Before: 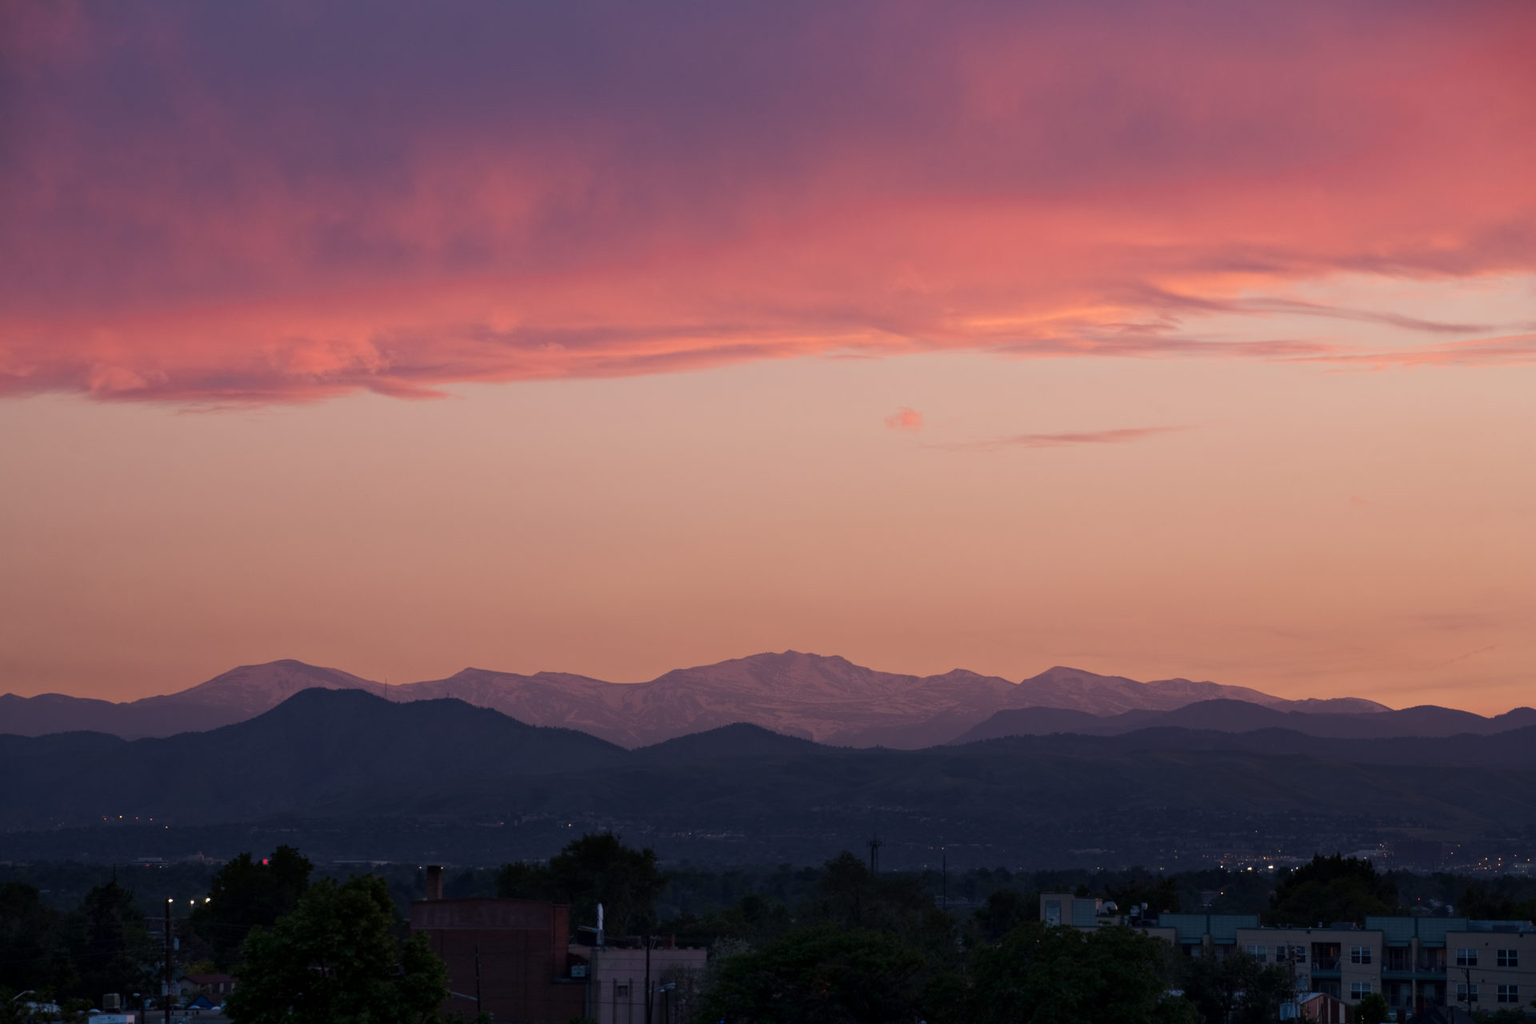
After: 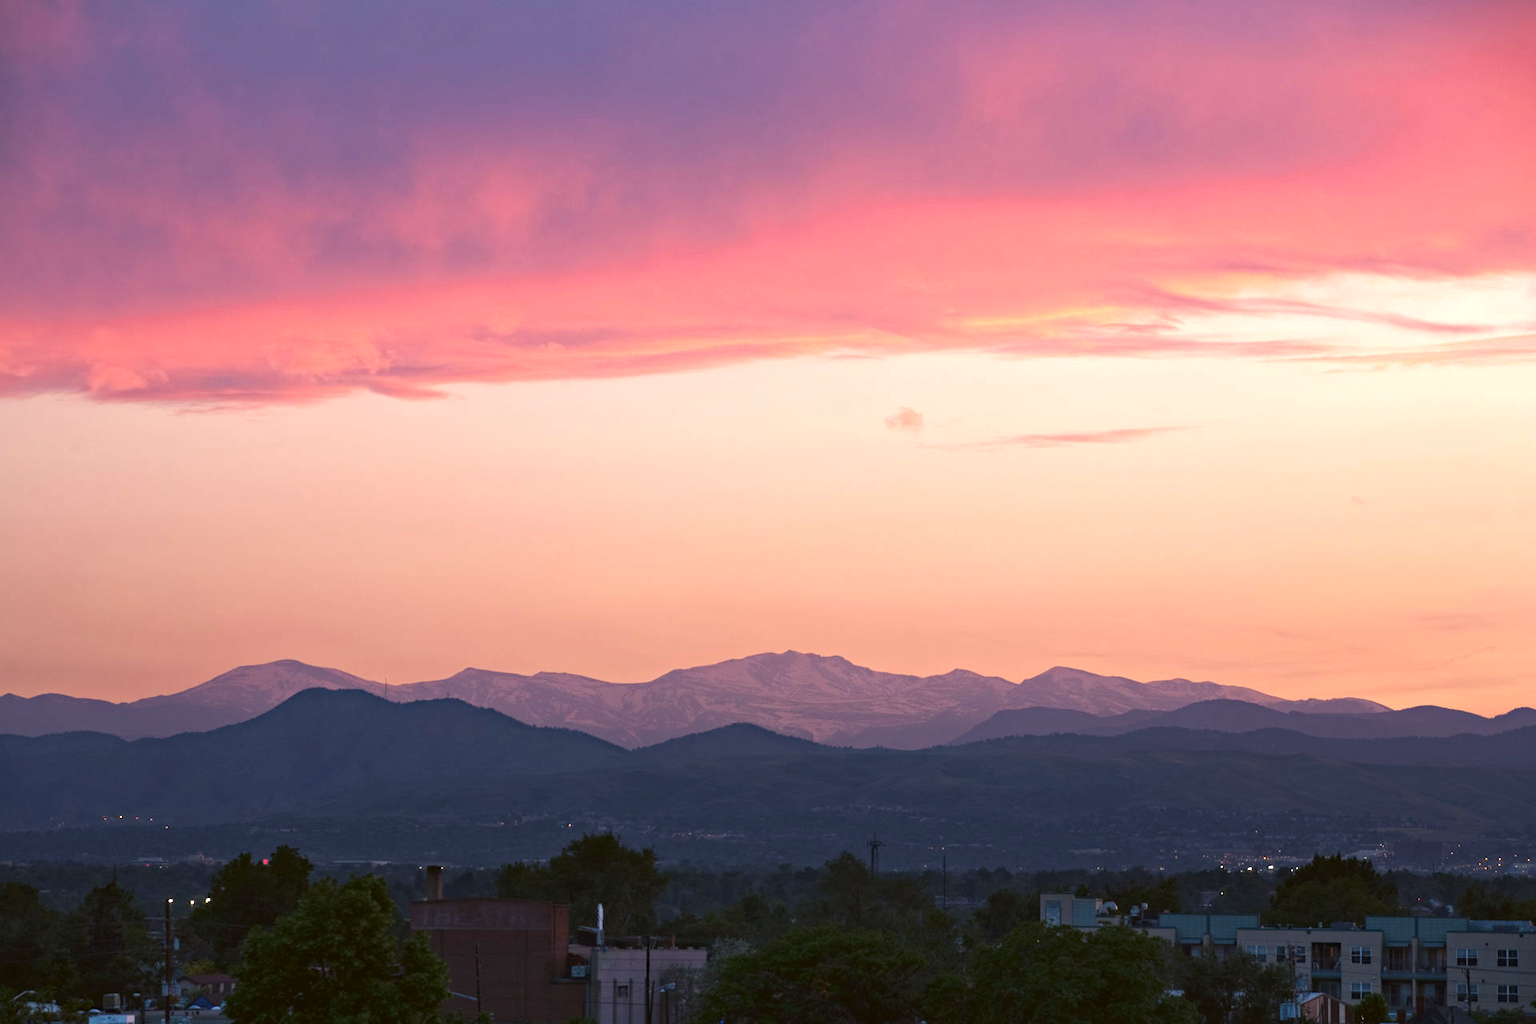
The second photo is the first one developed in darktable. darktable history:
color balance: lift [1.004, 1.002, 1.002, 0.998], gamma [1, 1.007, 1.002, 0.993], gain [1, 0.977, 1.013, 1.023], contrast -3.64%
haze removal: compatibility mode true, adaptive false
exposure: black level correction 0, exposure 1.125 EV, compensate exposure bias true, compensate highlight preservation false
